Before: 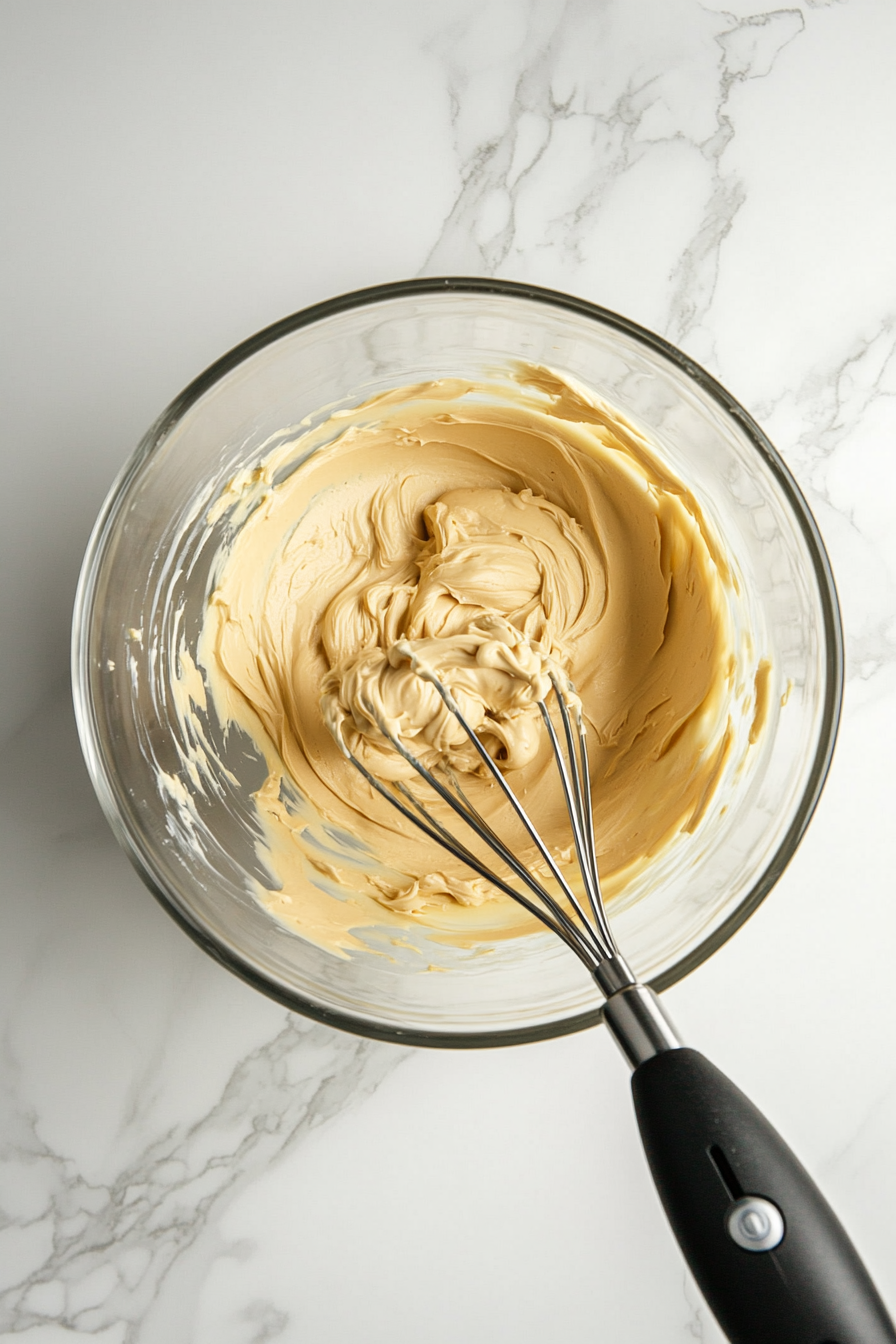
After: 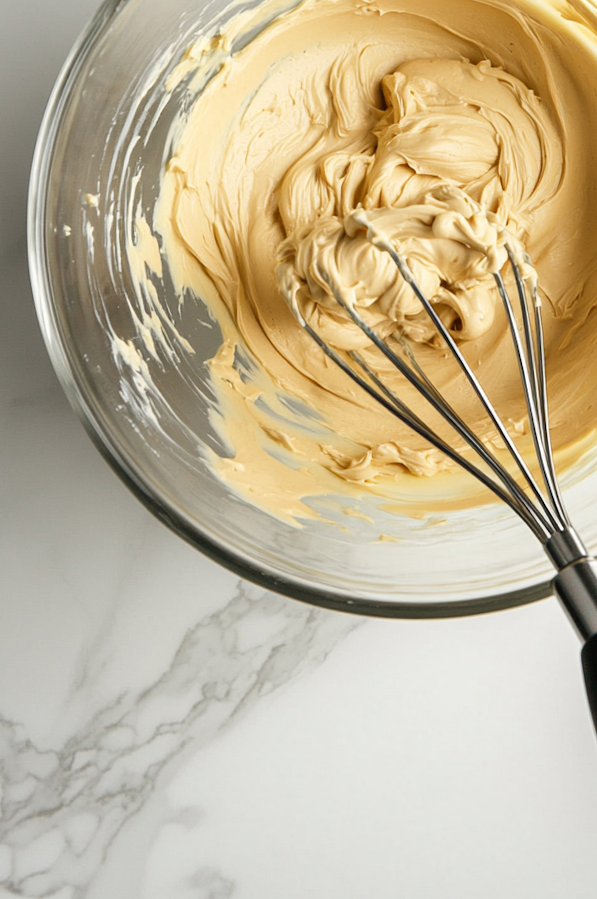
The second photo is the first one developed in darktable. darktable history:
crop and rotate: angle -0.83°, left 3.998%, top 31.633%, right 27.852%
